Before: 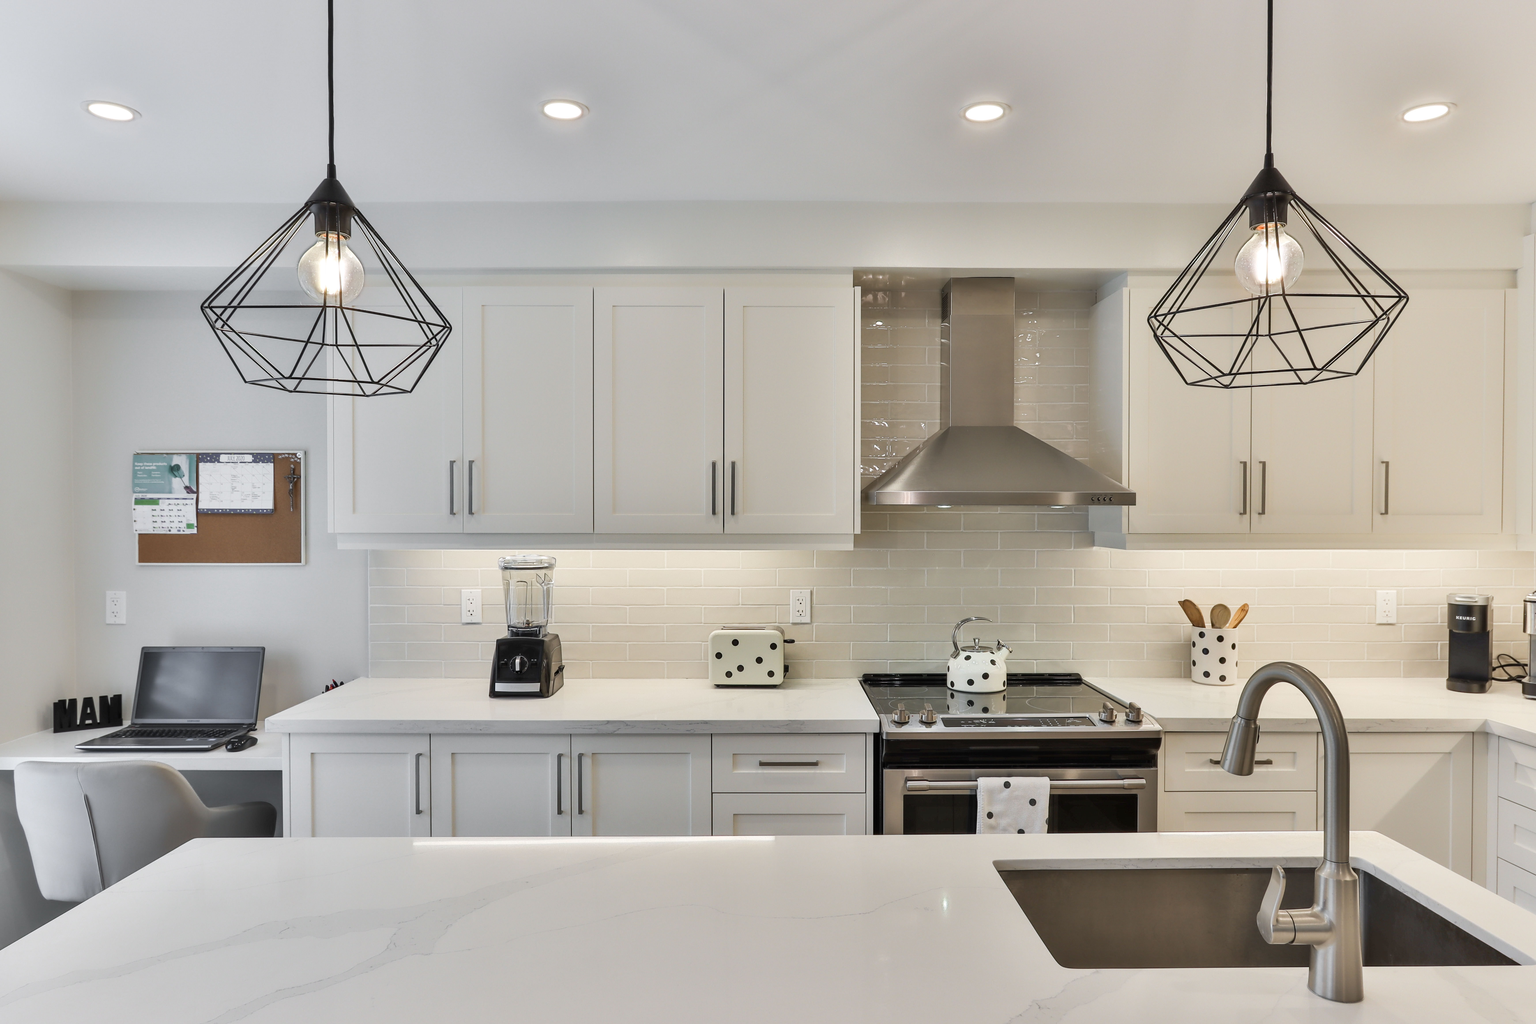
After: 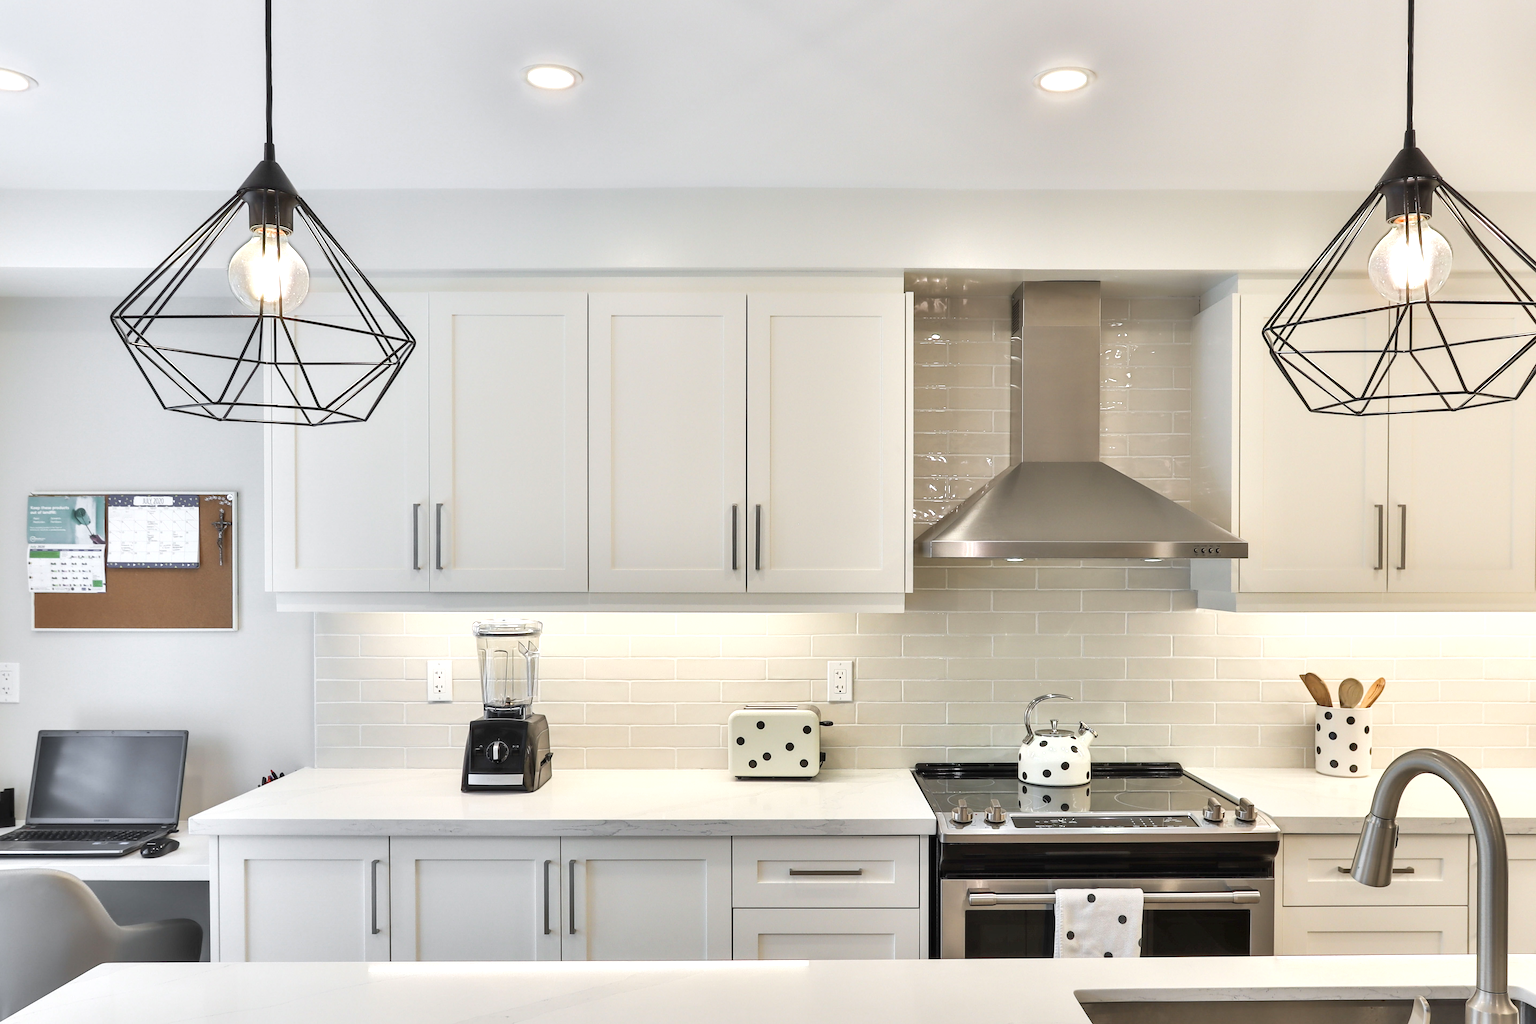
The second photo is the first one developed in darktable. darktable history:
crop and rotate: left 7.196%, top 4.574%, right 10.605%, bottom 13.178%
exposure: black level correction 0, exposure 0.5 EV, compensate exposure bias true, compensate highlight preservation false
